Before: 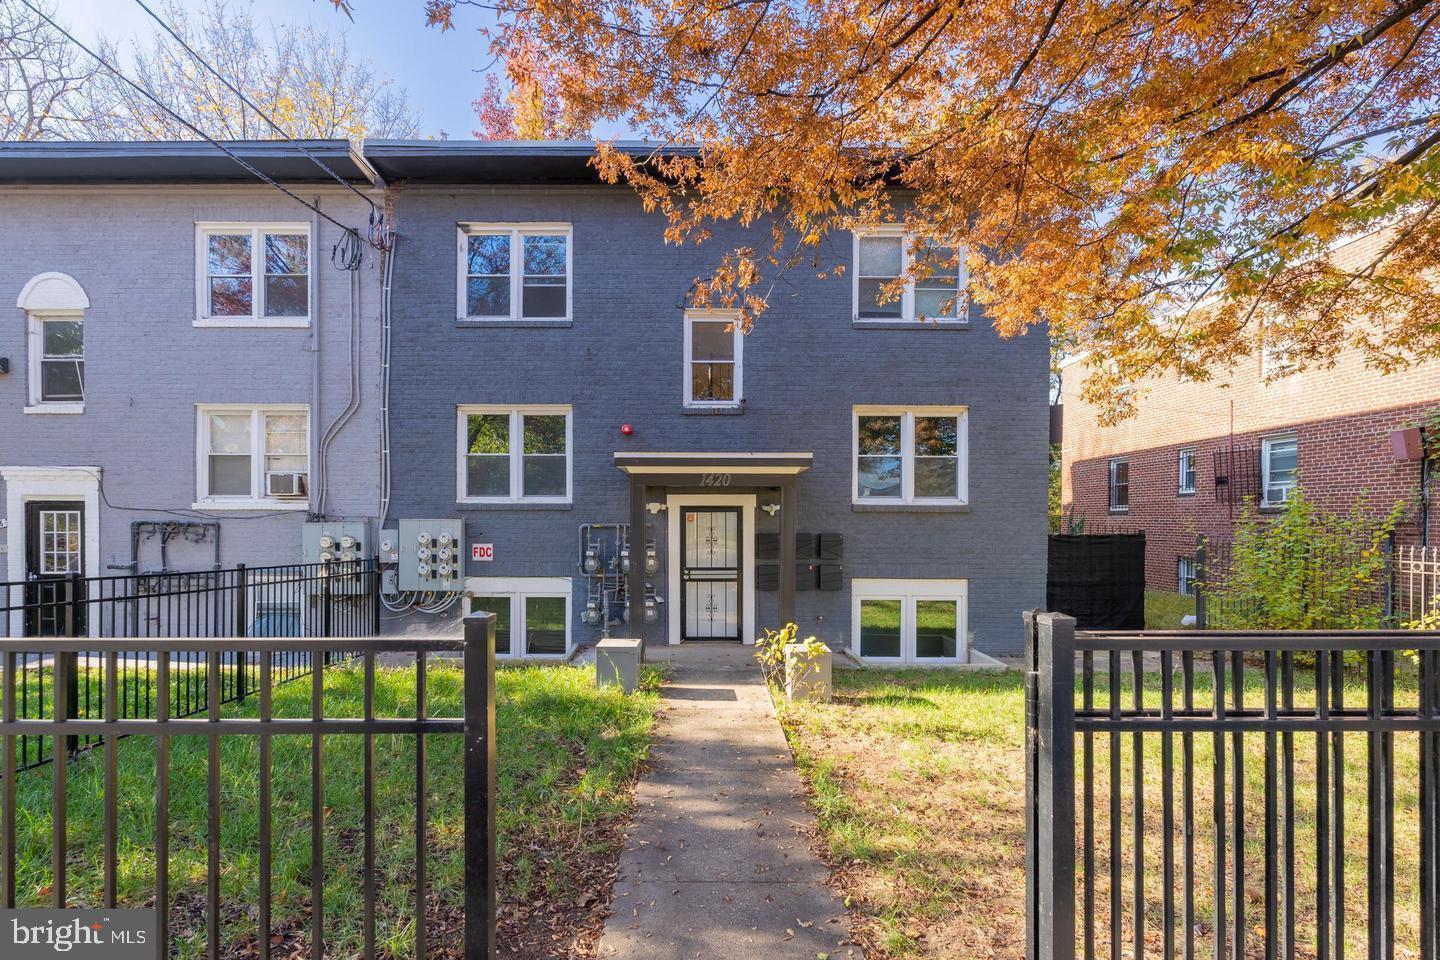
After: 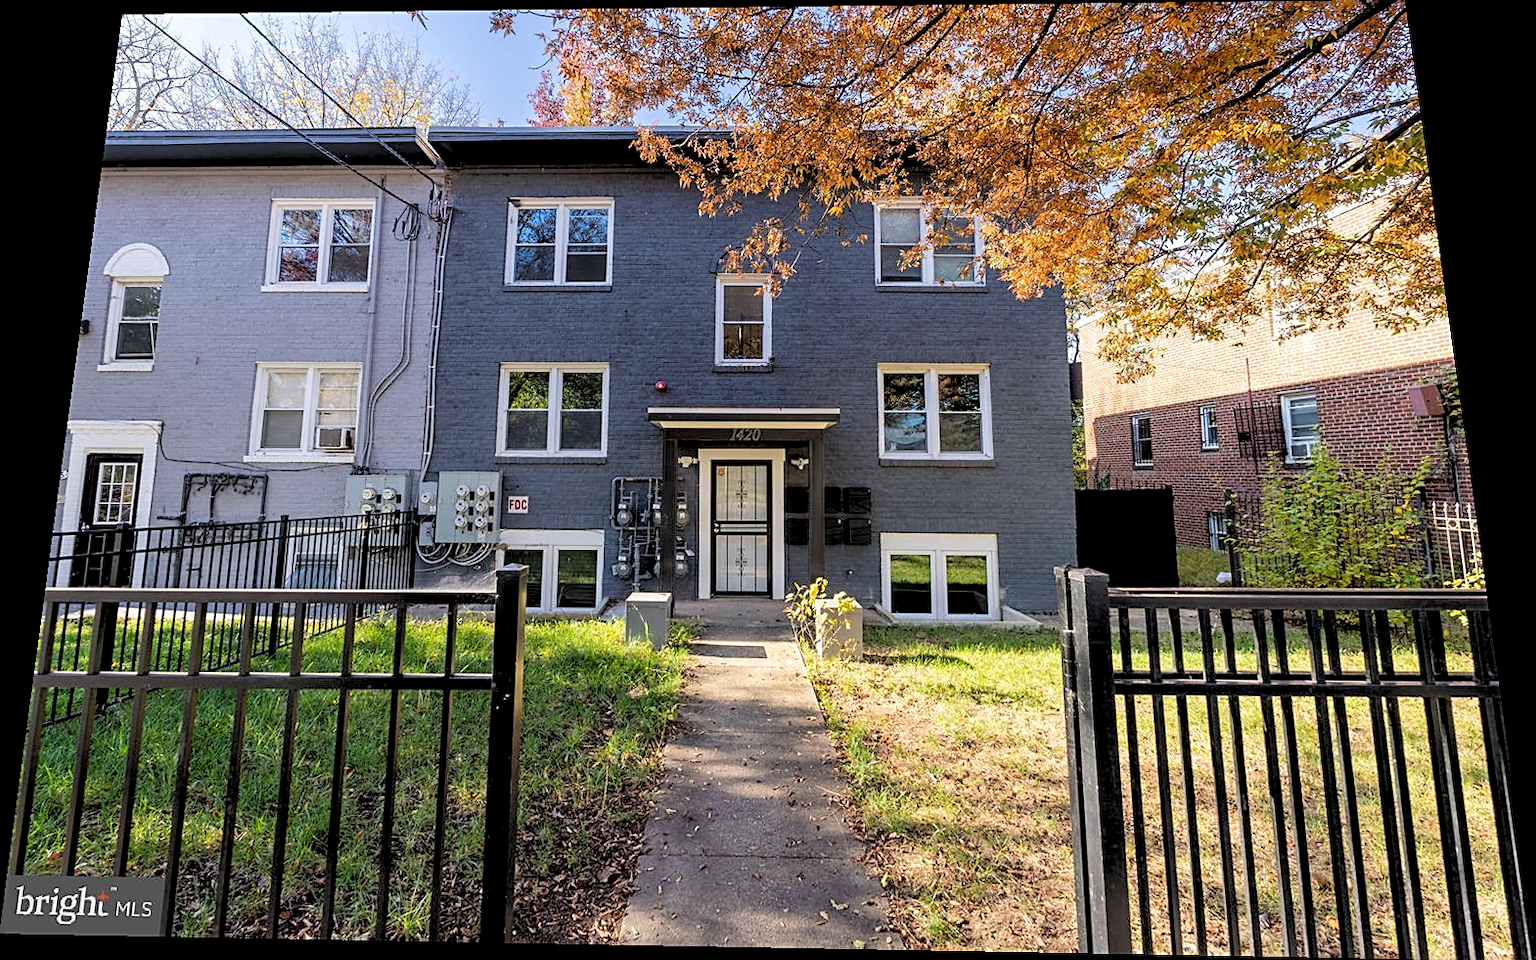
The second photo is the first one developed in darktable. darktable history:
sharpen: on, module defaults
rgb levels: levels [[0.034, 0.472, 0.904], [0, 0.5, 1], [0, 0.5, 1]]
rotate and perspective: rotation 0.128°, lens shift (vertical) -0.181, lens shift (horizontal) -0.044, shear 0.001, automatic cropping off
